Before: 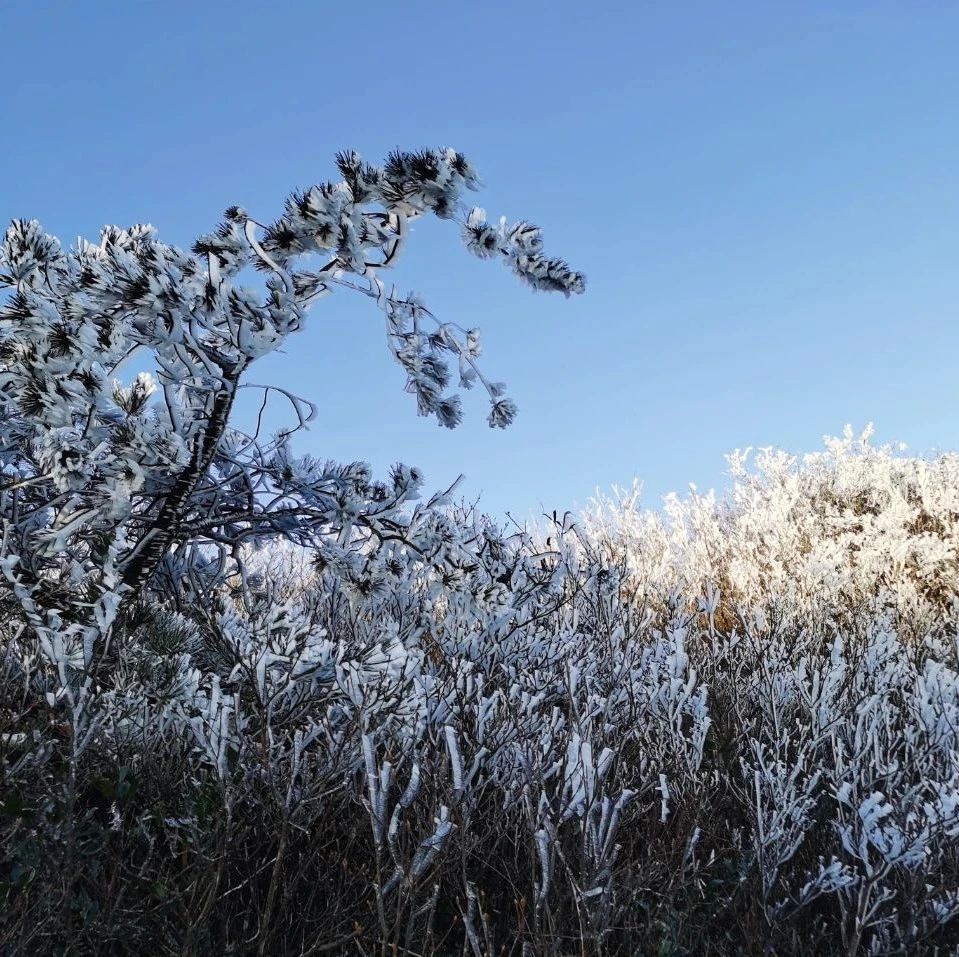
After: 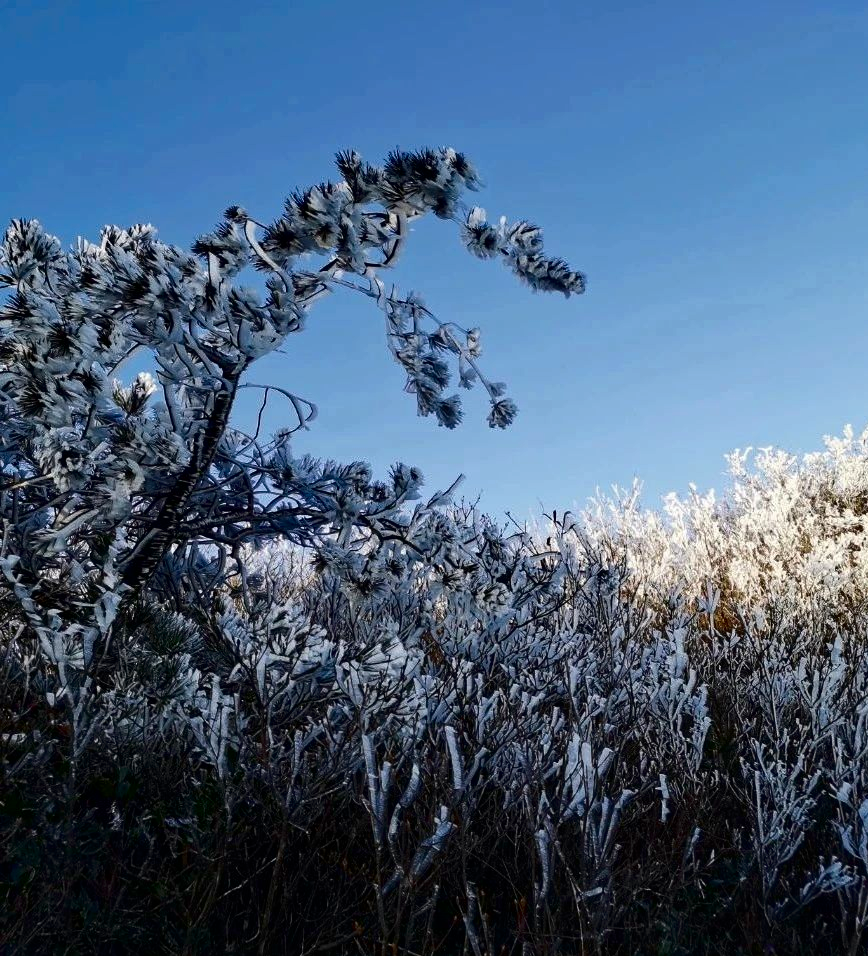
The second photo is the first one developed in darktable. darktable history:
crop: right 9.484%, bottom 0.022%
contrast brightness saturation: contrast 0.1, brightness -0.28, saturation 0.137
